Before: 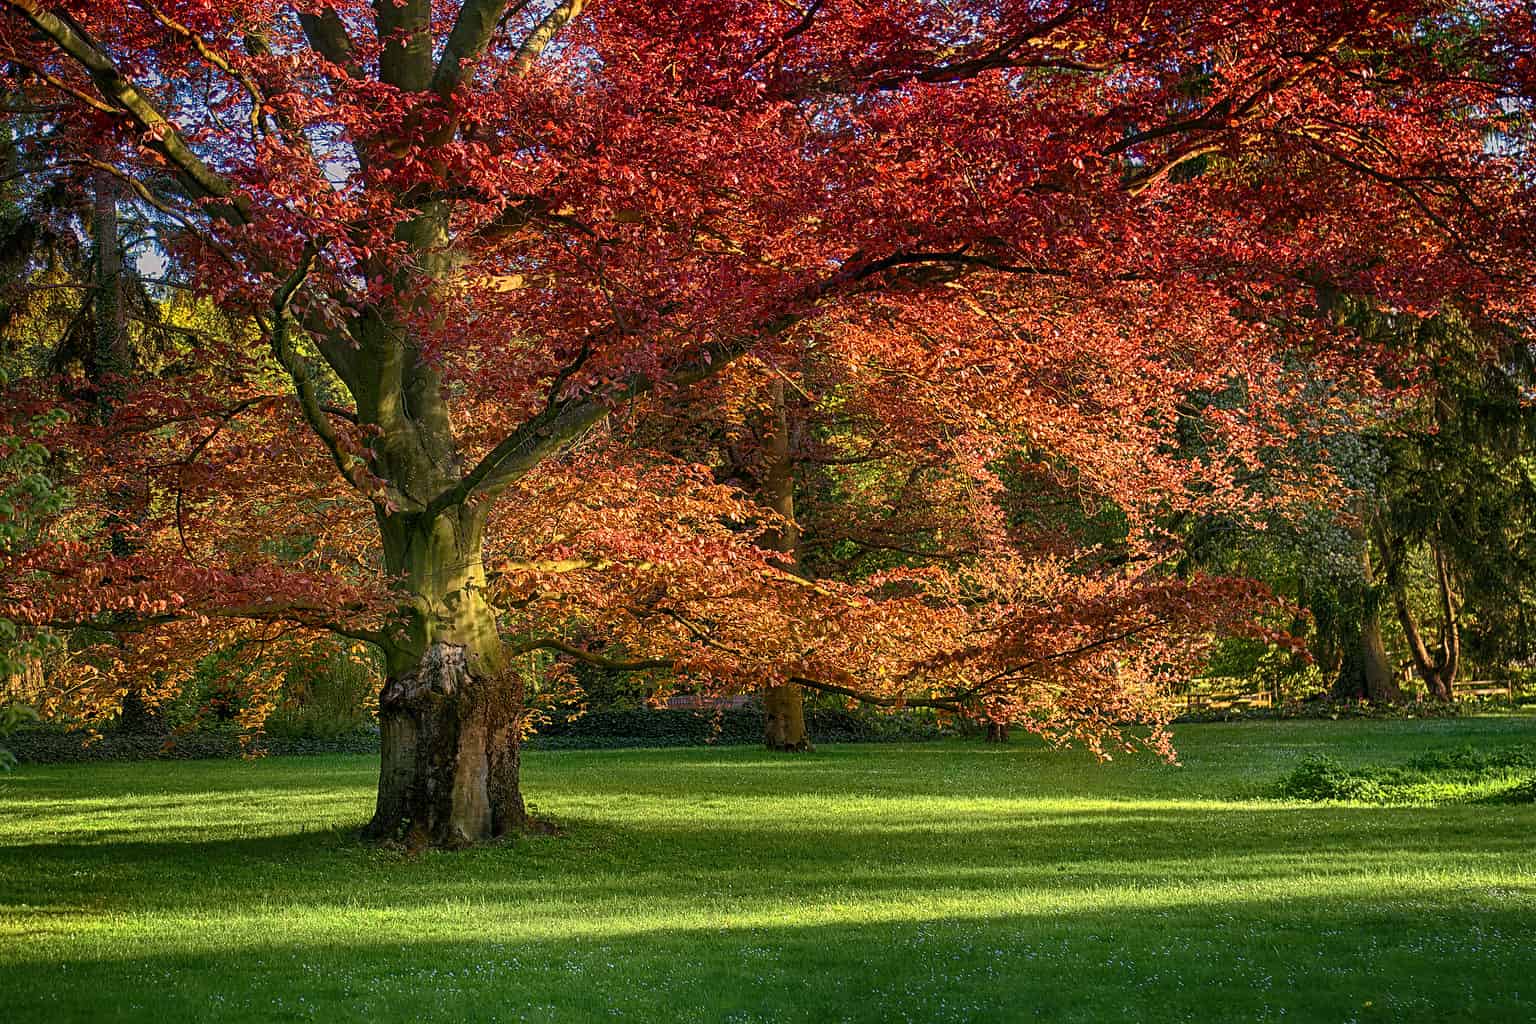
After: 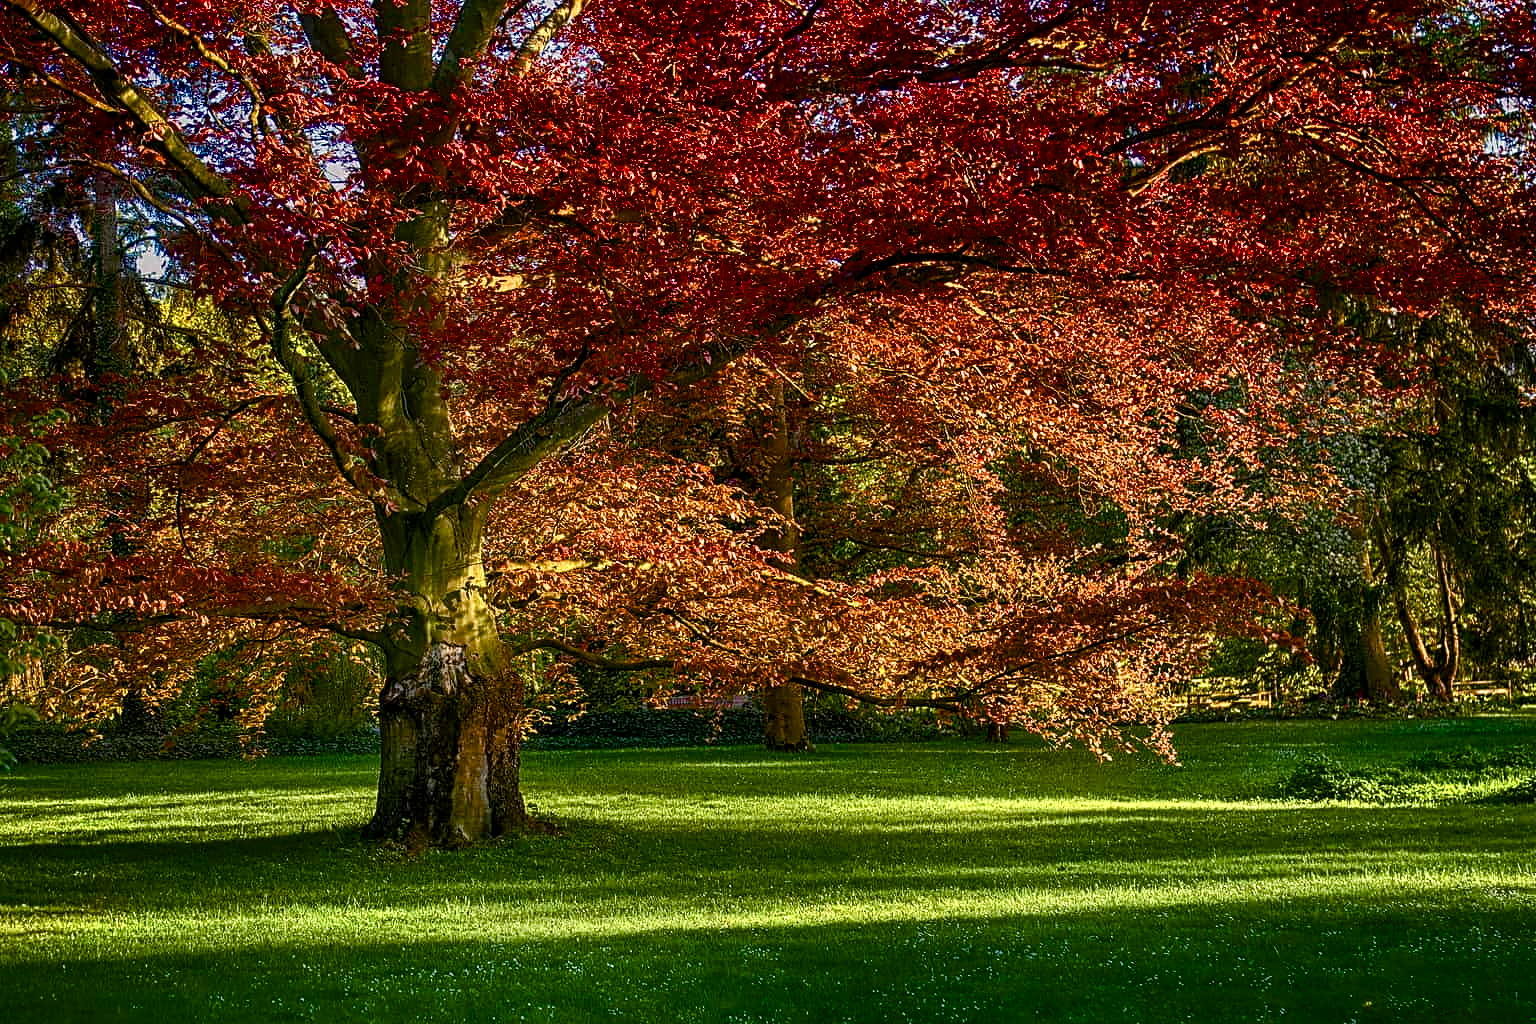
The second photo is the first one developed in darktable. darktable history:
color balance rgb: shadows lift › chroma 0.84%, shadows lift › hue 115.33°, perceptual saturation grading › global saturation 19.53%, perceptual saturation grading › highlights -25.512%, perceptual saturation grading › shadows 49.389%, global vibrance 10.274%, saturation formula JzAzBz (2021)
contrast equalizer: y [[0.509, 0.514, 0.523, 0.542, 0.578, 0.603], [0.5 ×6], [0.509, 0.514, 0.523, 0.542, 0.578, 0.603], [0.001, 0.002, 0.003, 0.005, 0.01, 0.013], [0.001, 0.002, 0.003, 0.005, 0.01, 0.013]]
